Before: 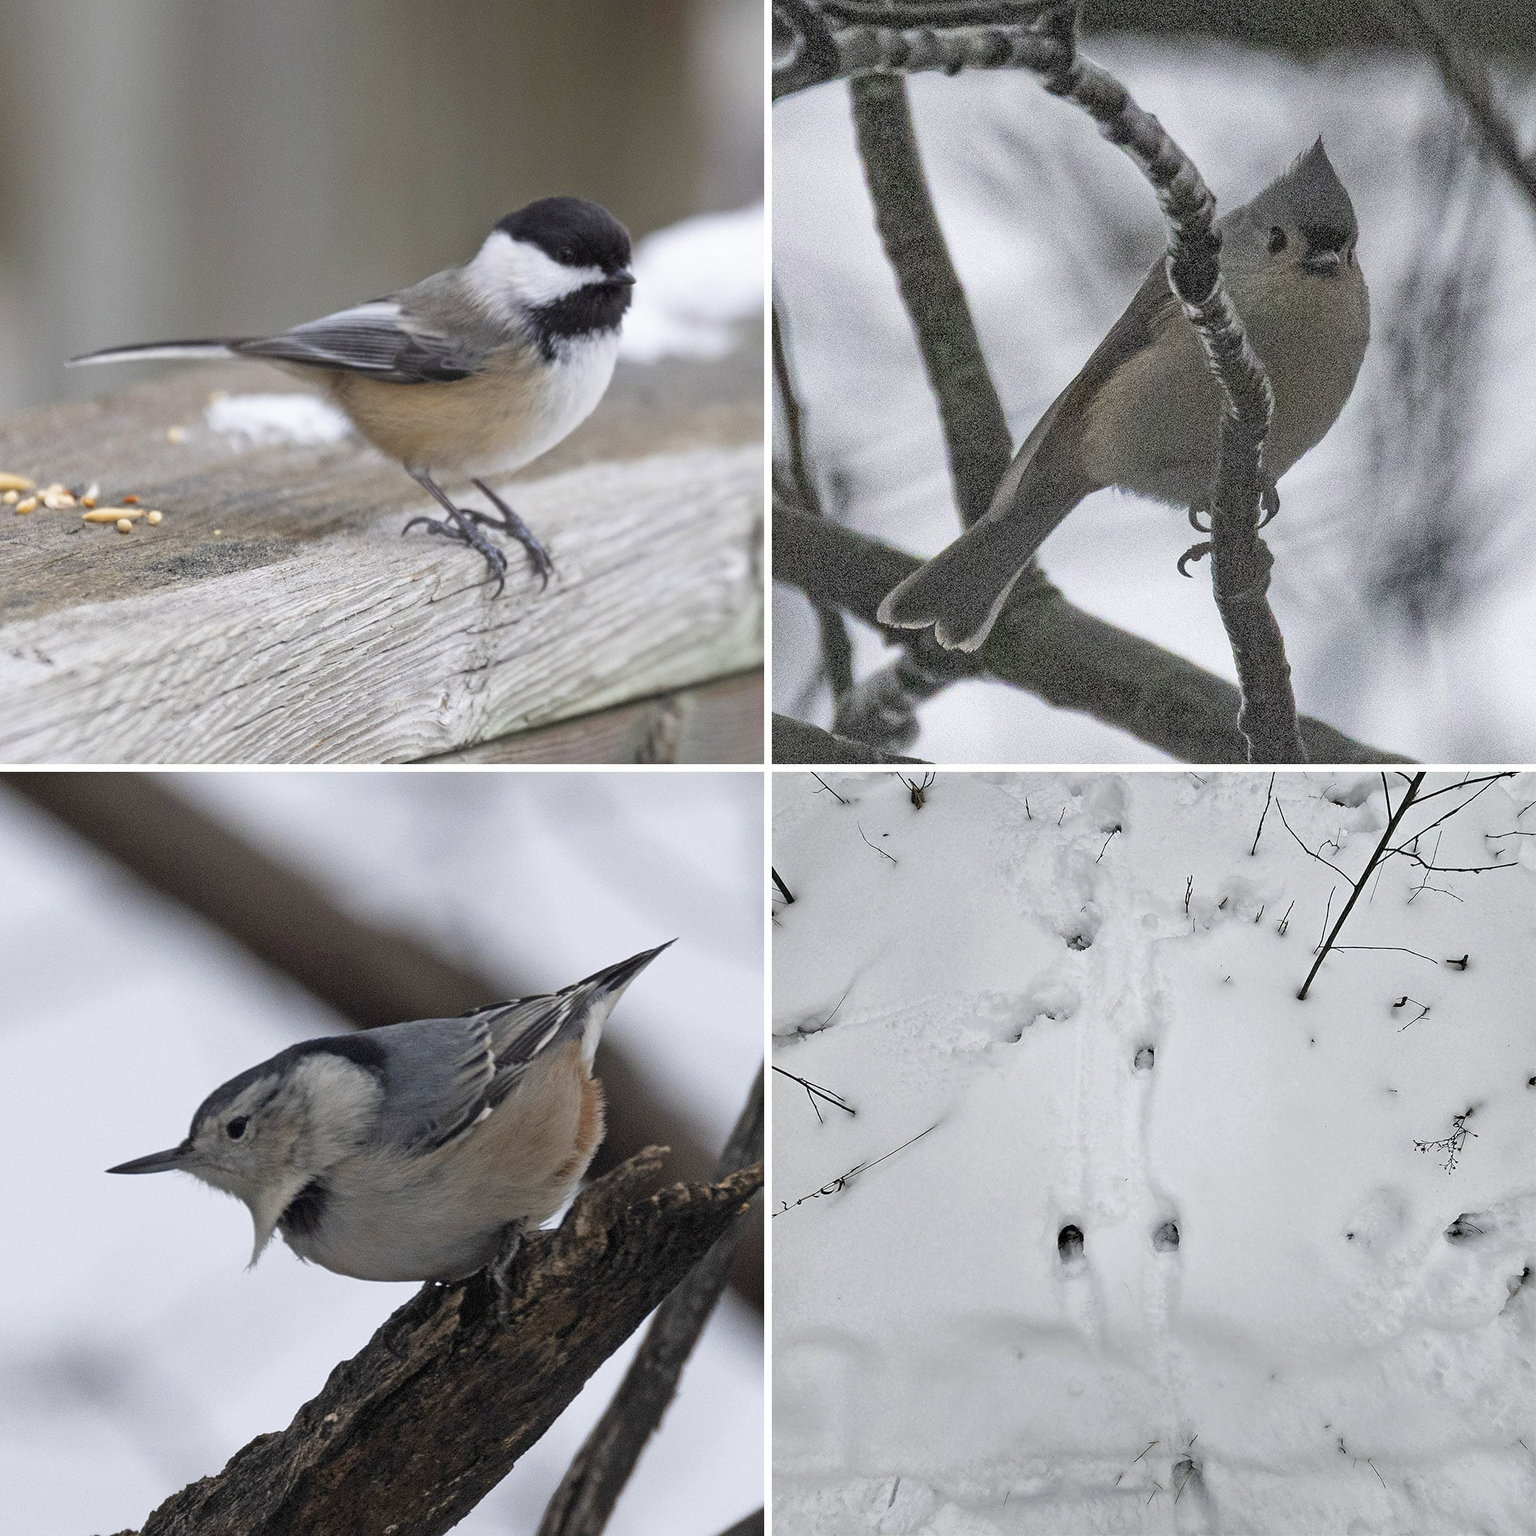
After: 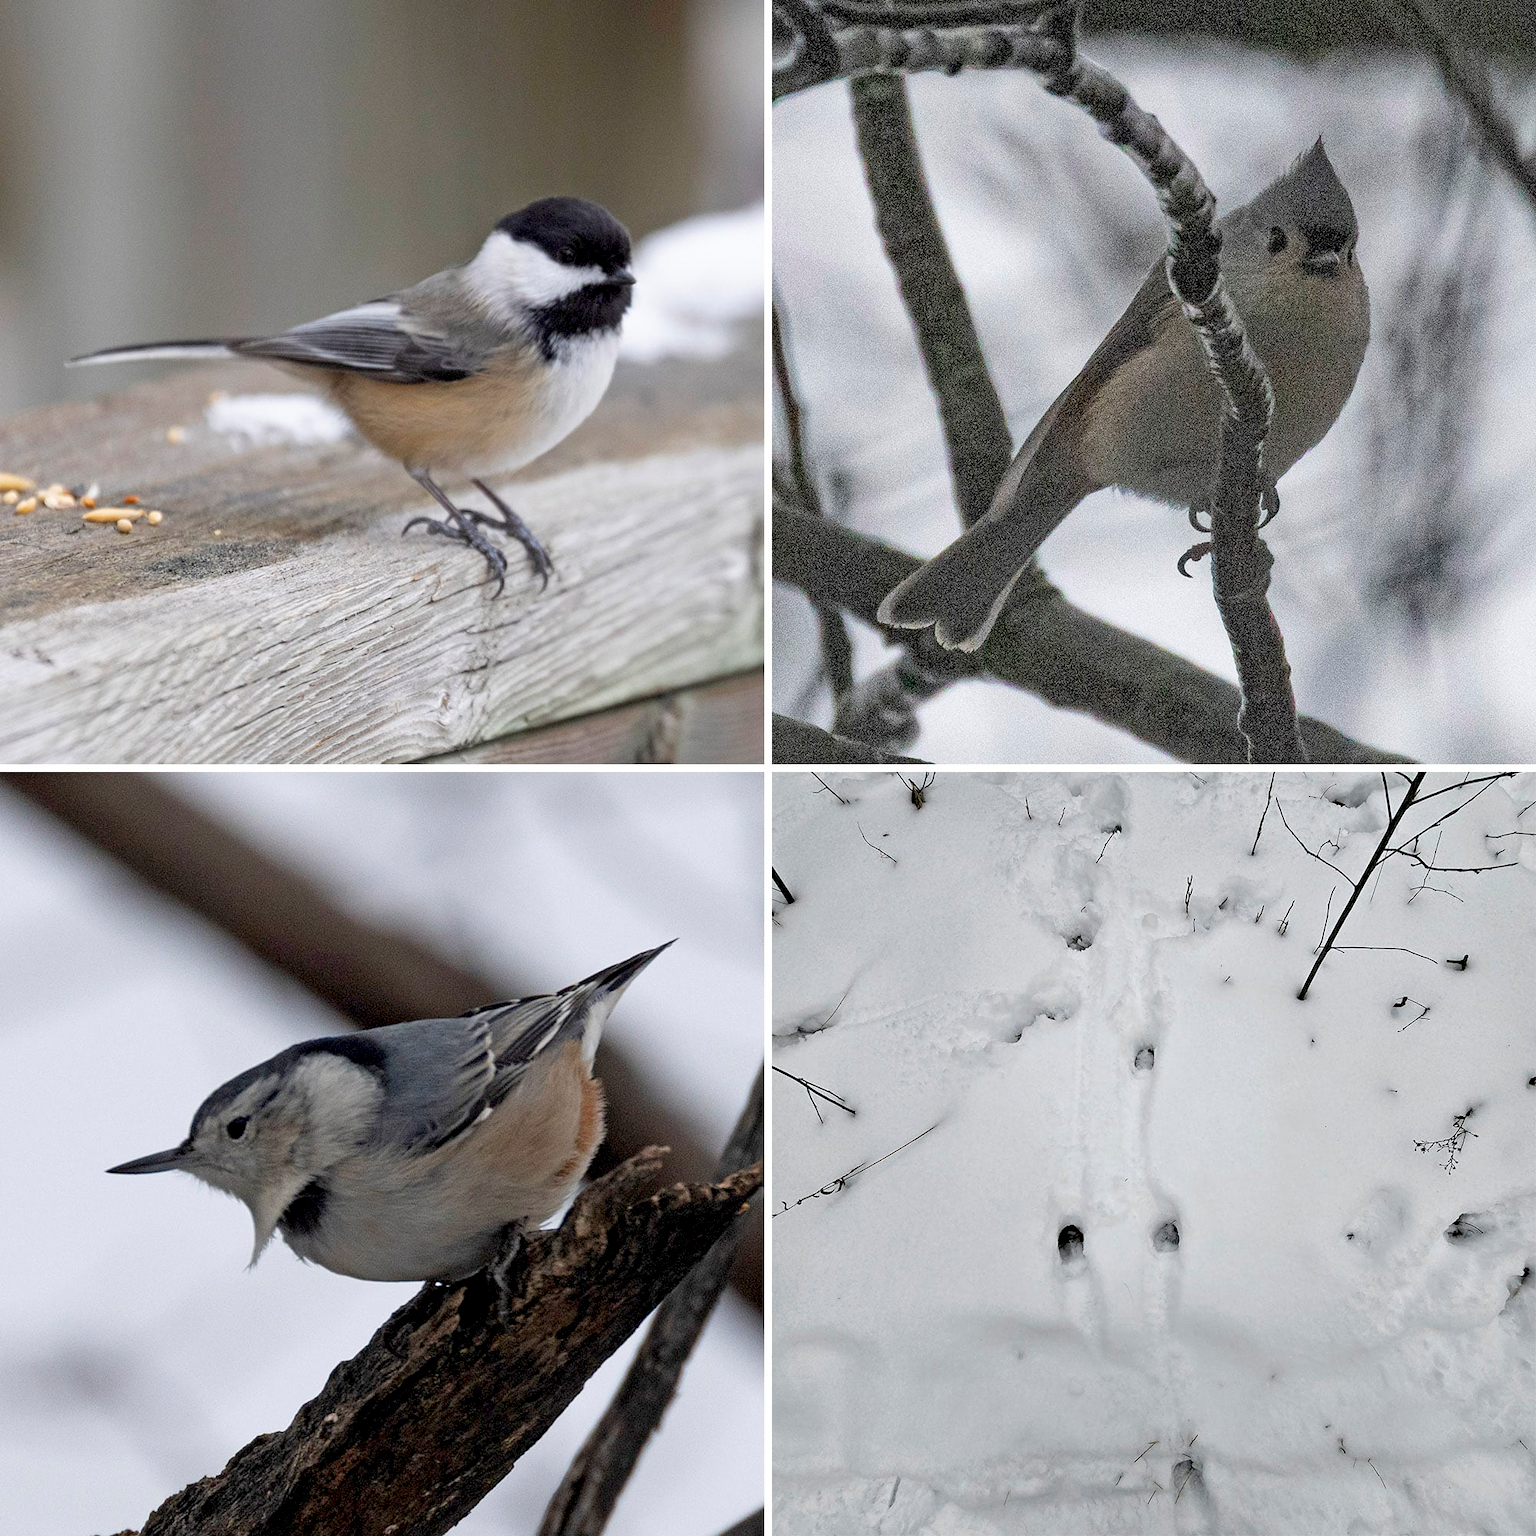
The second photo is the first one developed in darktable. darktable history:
exposure: black level correction 0.01, exposure 0.006 EV, compensate highlight preservation false
